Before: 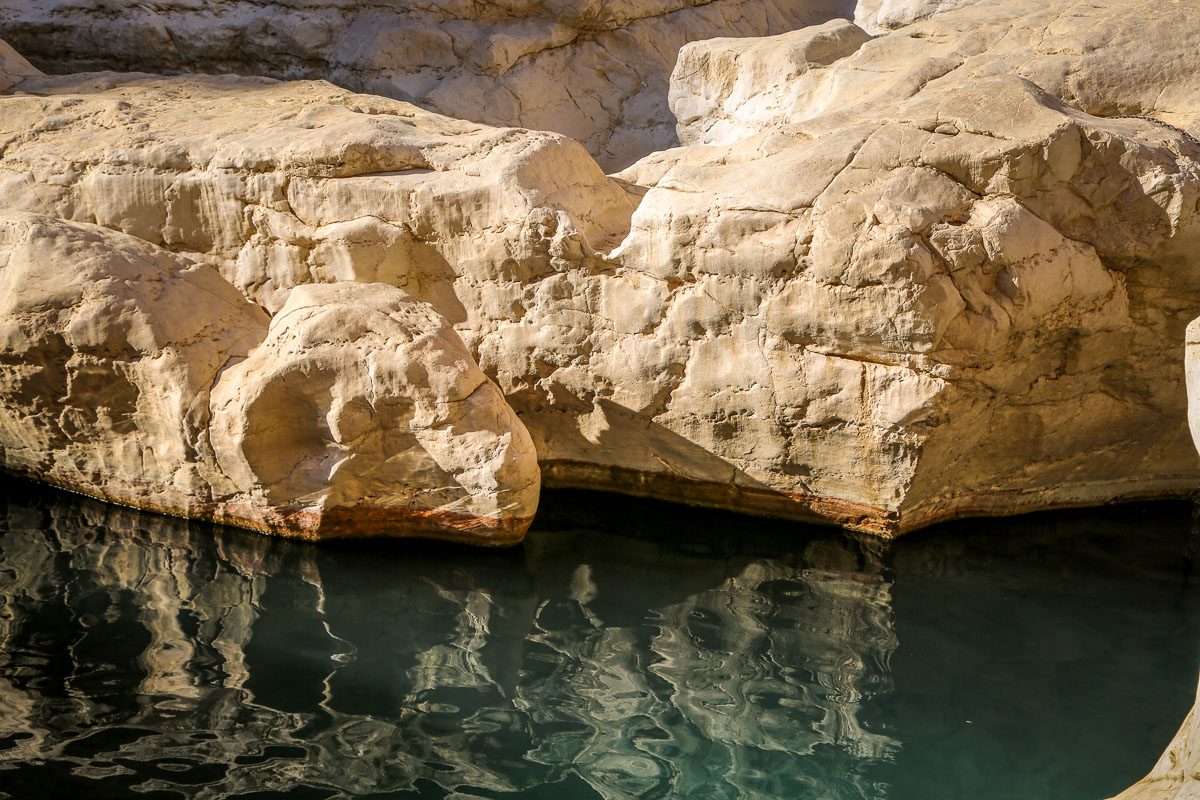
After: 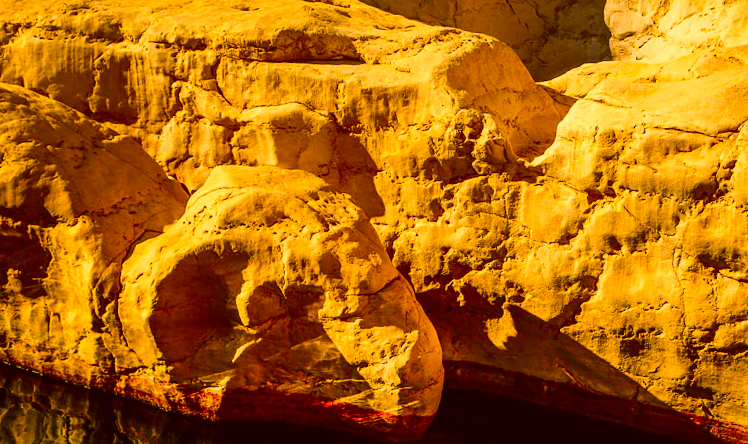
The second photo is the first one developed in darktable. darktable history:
crop and rotate: angle -4.99°, left 2.122%, top 6.945%, right 27.566%, bottom 30.519%
contrast brightness saturation: contrast 0.19, brightness -0.24, saturation 0.11
color correction: highlights a* 10.44, highlights b* 30.04, shadows a* 2.73, shadows b* 17.51, saturation 1.72
